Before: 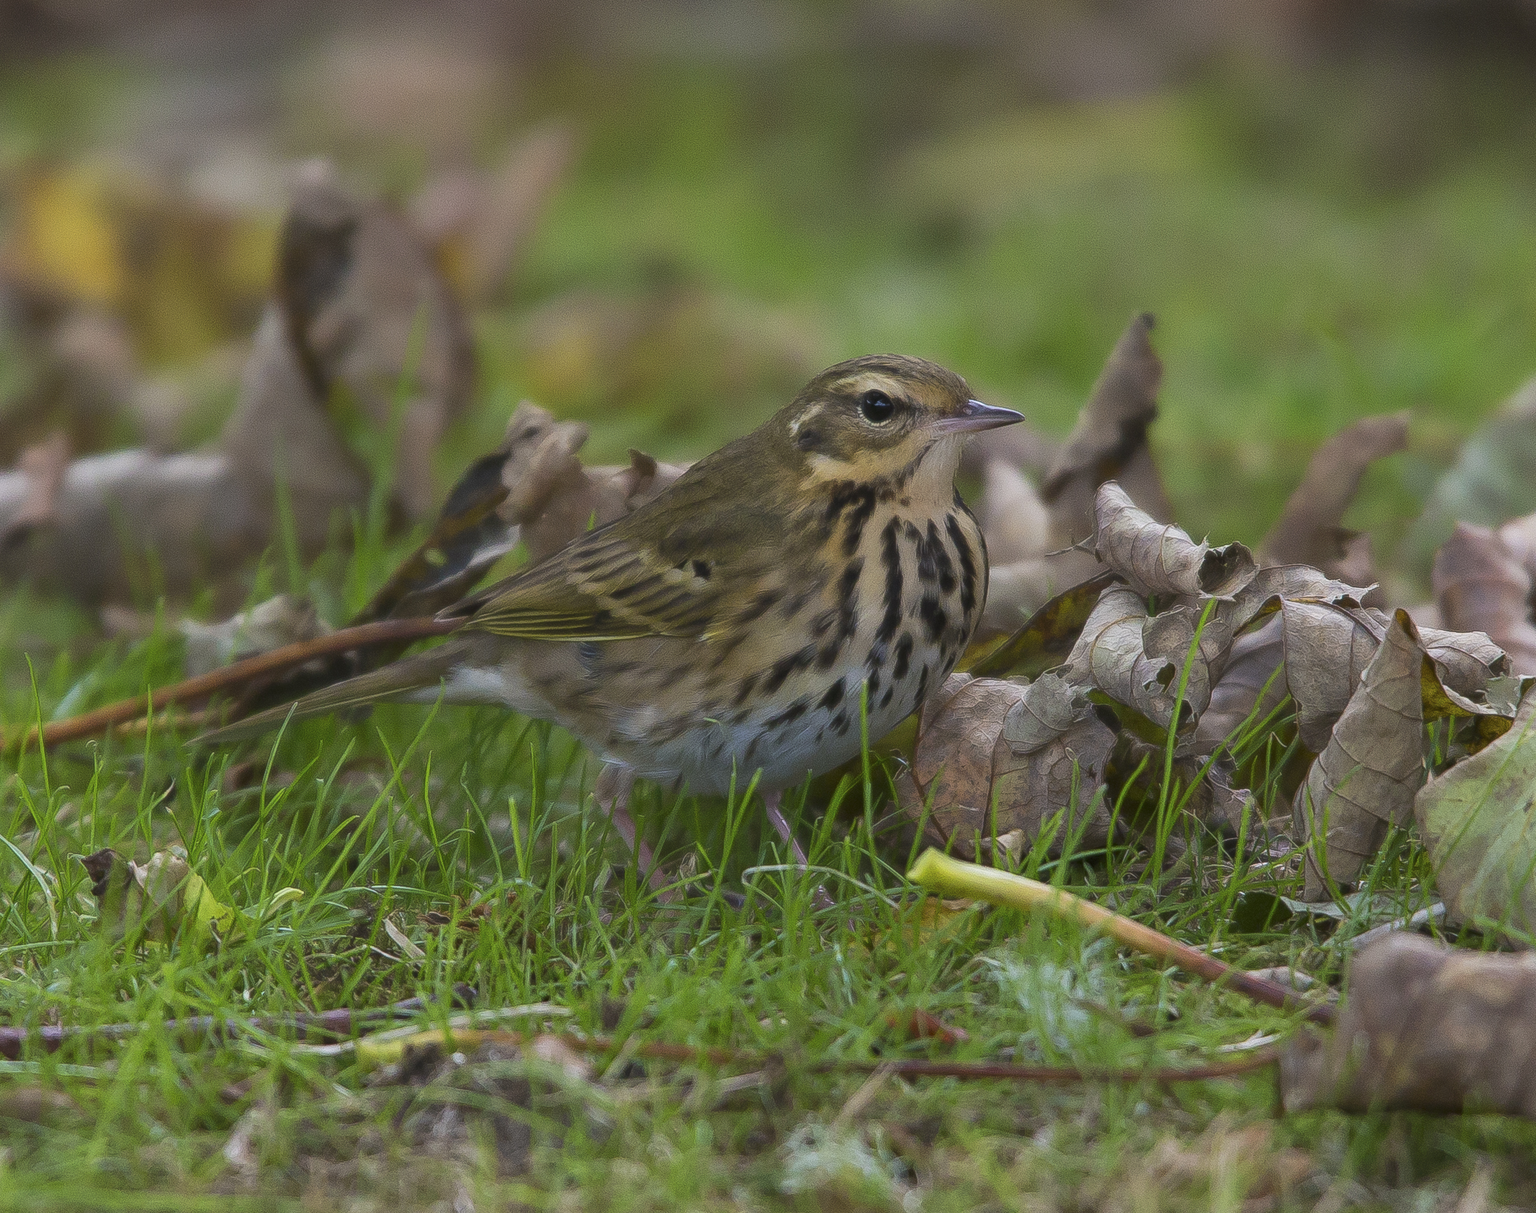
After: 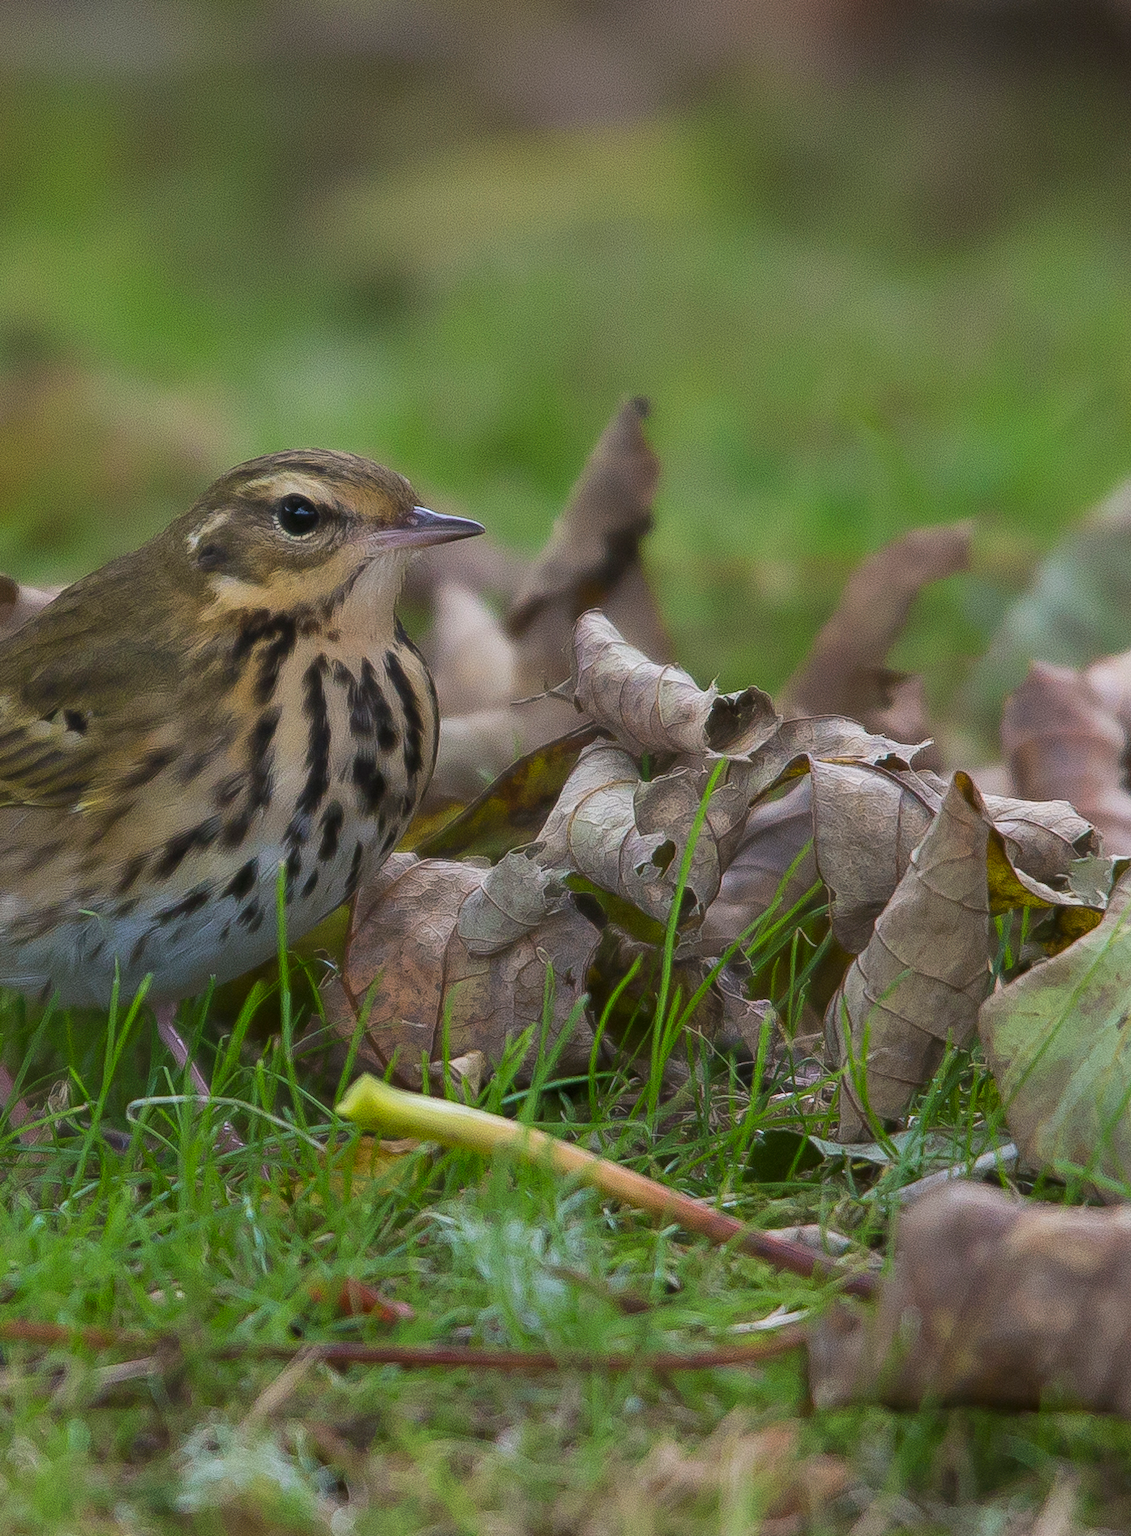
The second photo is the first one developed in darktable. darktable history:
crop: left 41.832%
